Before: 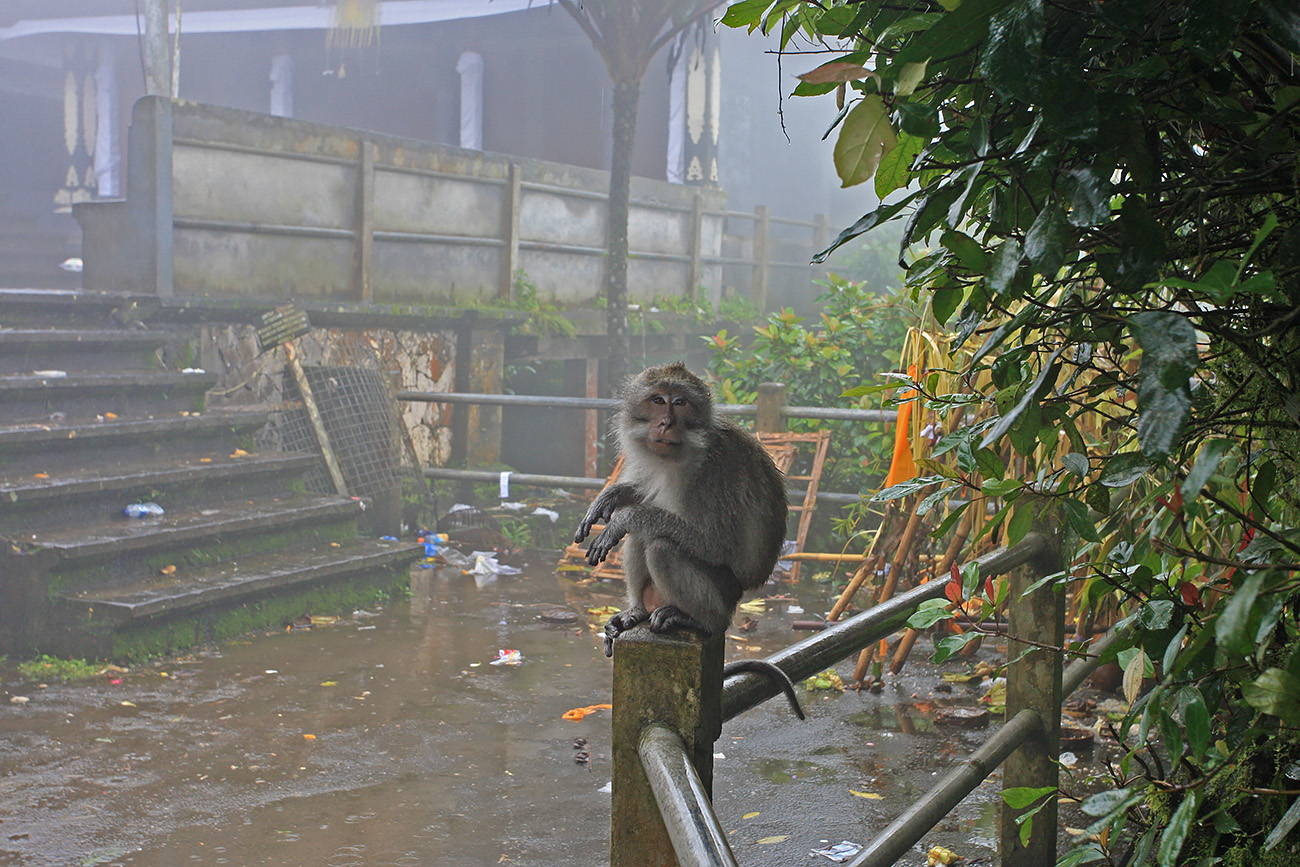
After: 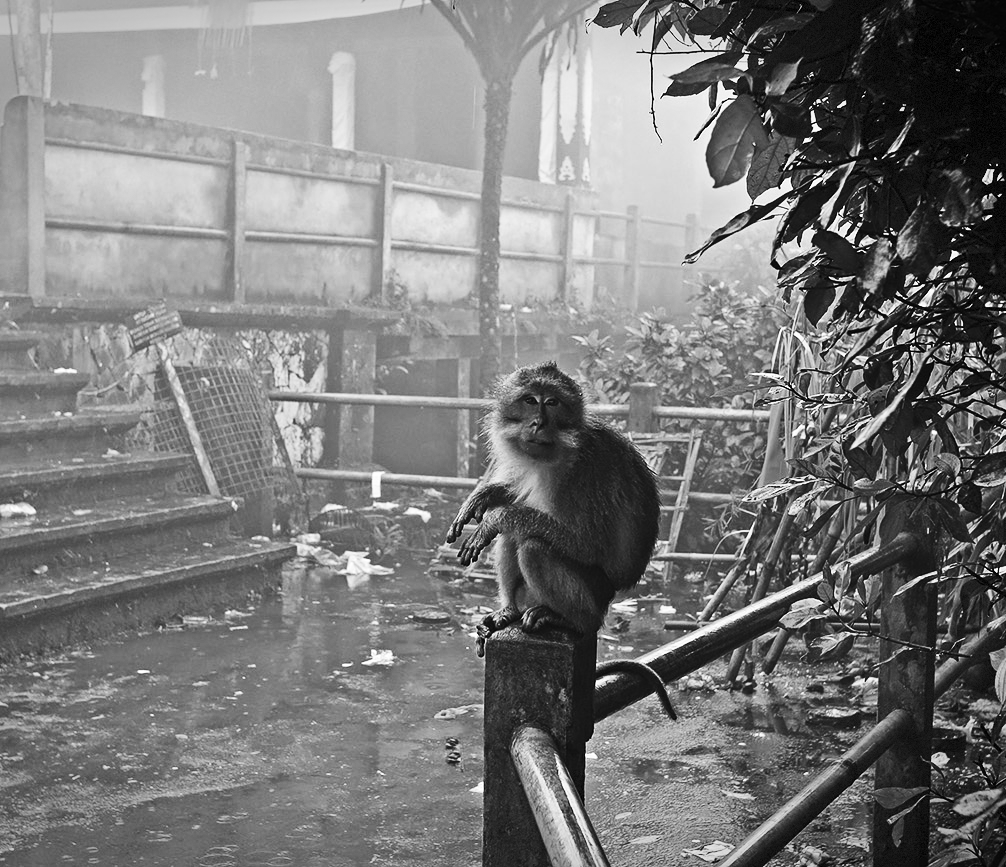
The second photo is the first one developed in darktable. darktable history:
vignetting: fall-off start 100%, brightness -0.406, saturation -0.3, width/height ratio 1.324, dithering 8-bit output, unbound false
crop: left 9.88%, right 12.664%
color calibration: output gray [0.25, 0.35, 0.4, 0], x 0.383, y 0.372, temperature 3905.17 K
contrast brightness saturation: contrast 0.4, brightness 0.05, saturation 0.25
